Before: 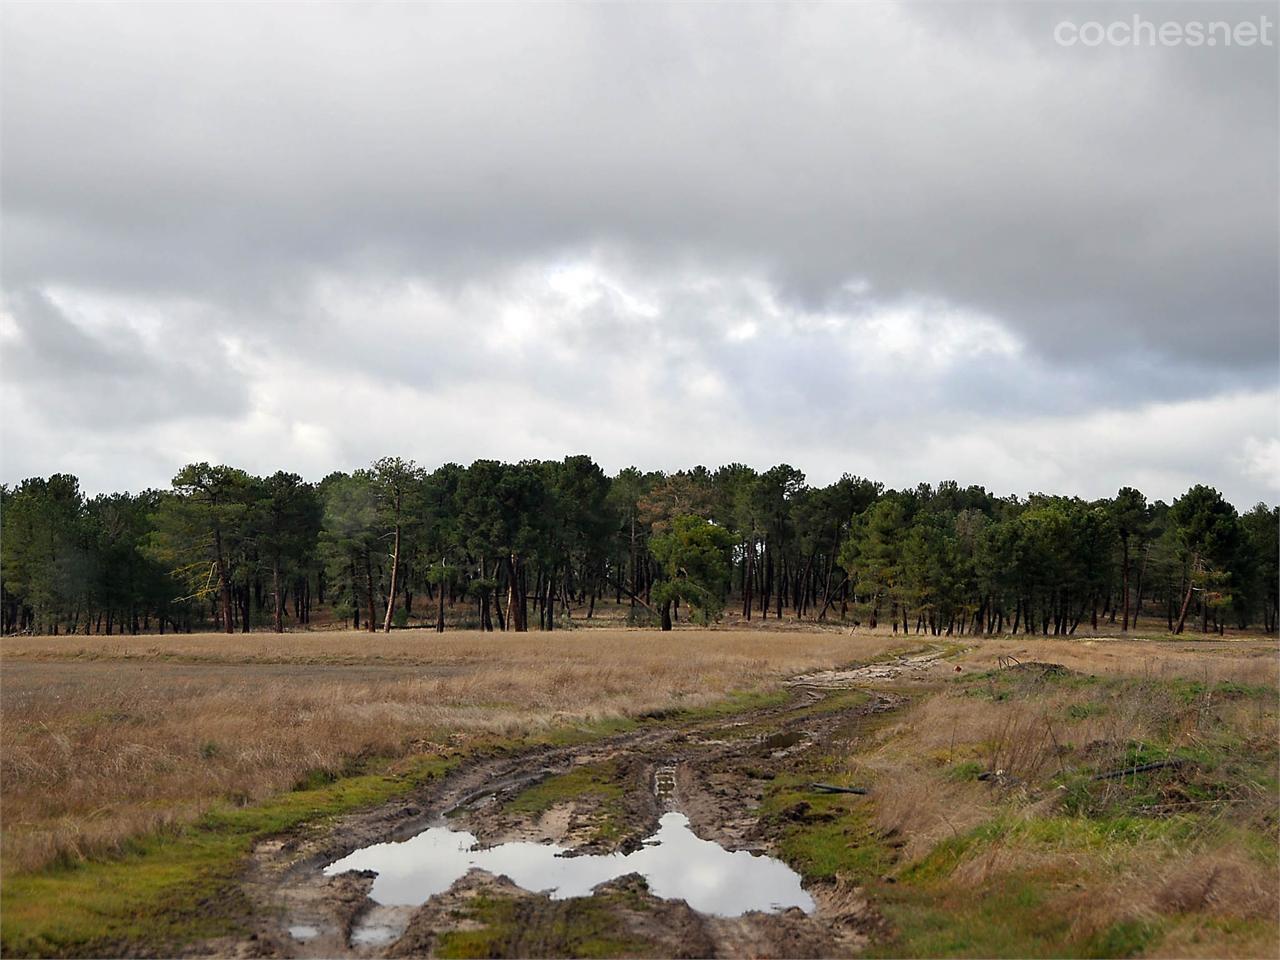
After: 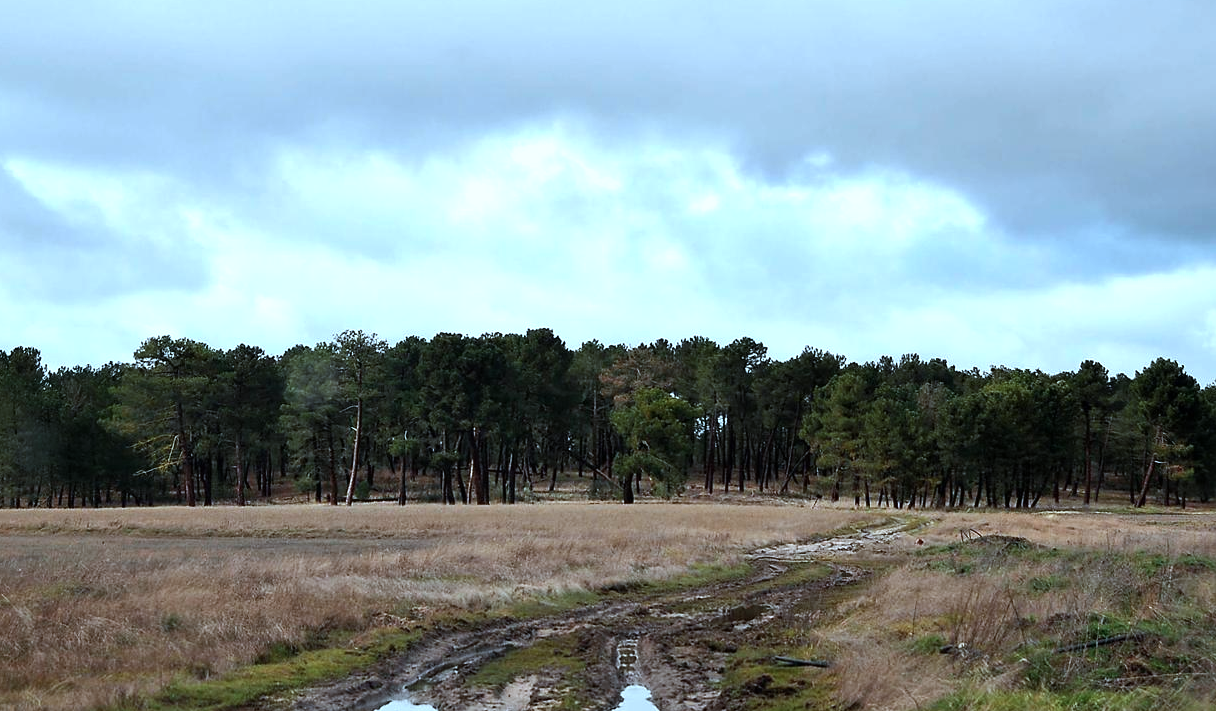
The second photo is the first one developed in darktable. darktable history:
tone equalizer: -8 EV -0.417 EV, -7 EV -0.389 EV, -6 EV -0.333 EV, -5 EV -0.222 EV, -3 EV 0.222 EV, -2 EV 0.333 EV, -1 EV 0.389 EV, +0 EV 0.417 EV, edges refinement/feathering 500, mask exposure compensation -1.57 EV, preserve details no
crop and rotate: left 2.991%, top 13.302%, right 1.981%, bottom 12.636%
shadows and highlights: shadows 30.86, highlights 0, soften with gaussian
color correction: highlights a* -9.35, highlights b* -23.15
